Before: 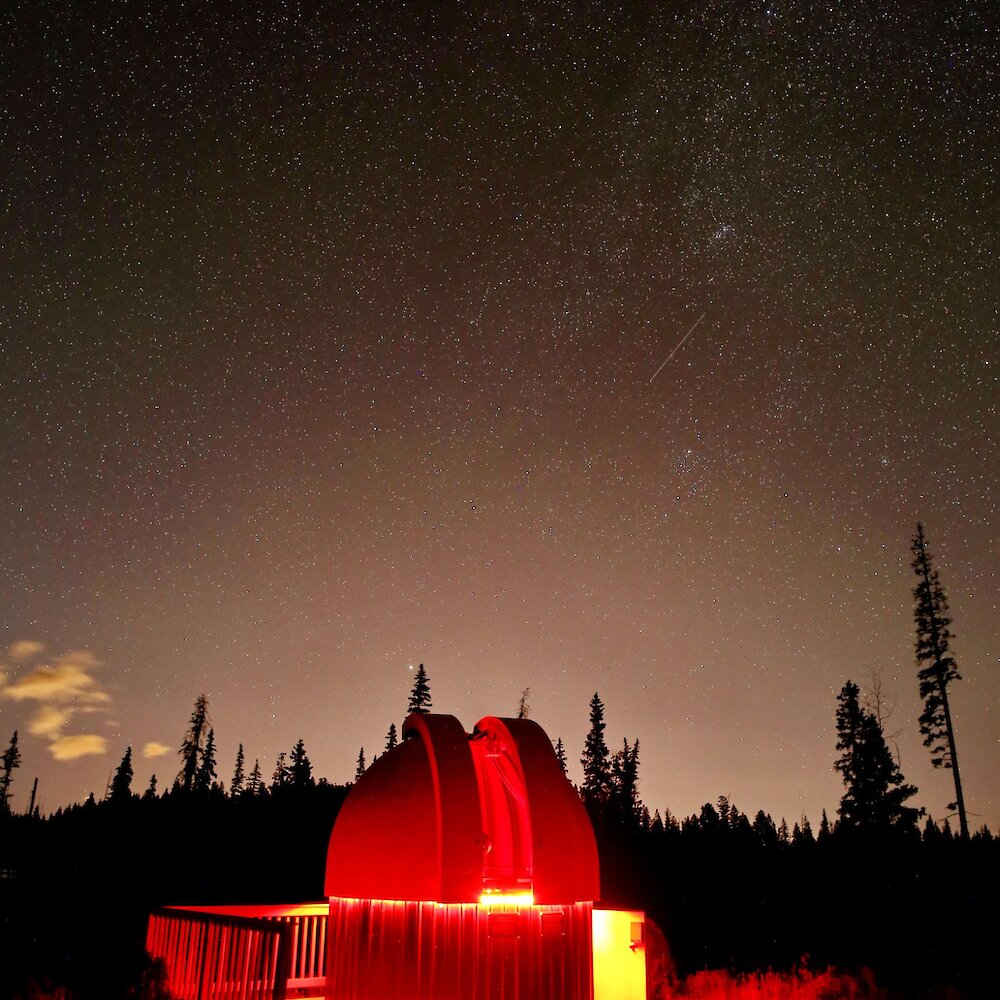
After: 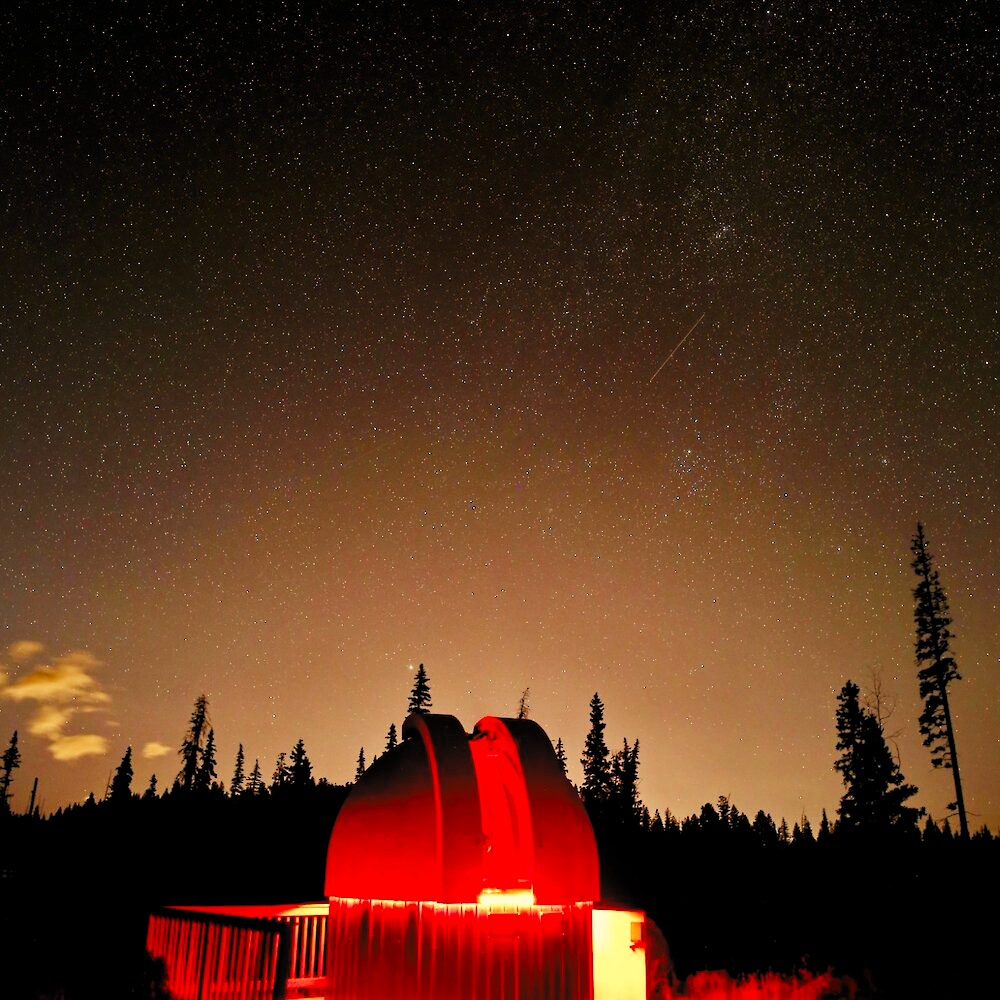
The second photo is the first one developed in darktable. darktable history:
filmic: grey point source 18, black point source -8.65, white point source 2.45, grey point target 18, white point target 100, output power 2.2, latitude stops 2, contrast 1.5, saturation 100, global saturation 100
shadows and highlights: shadows -40.15, highlights 62.88, soften with gaussian
contrast brightness saturation: contrast 0.07, brightness 0.08, saturation 0.18
color correction: highlights a* 2.72, highlights b* 22.8
